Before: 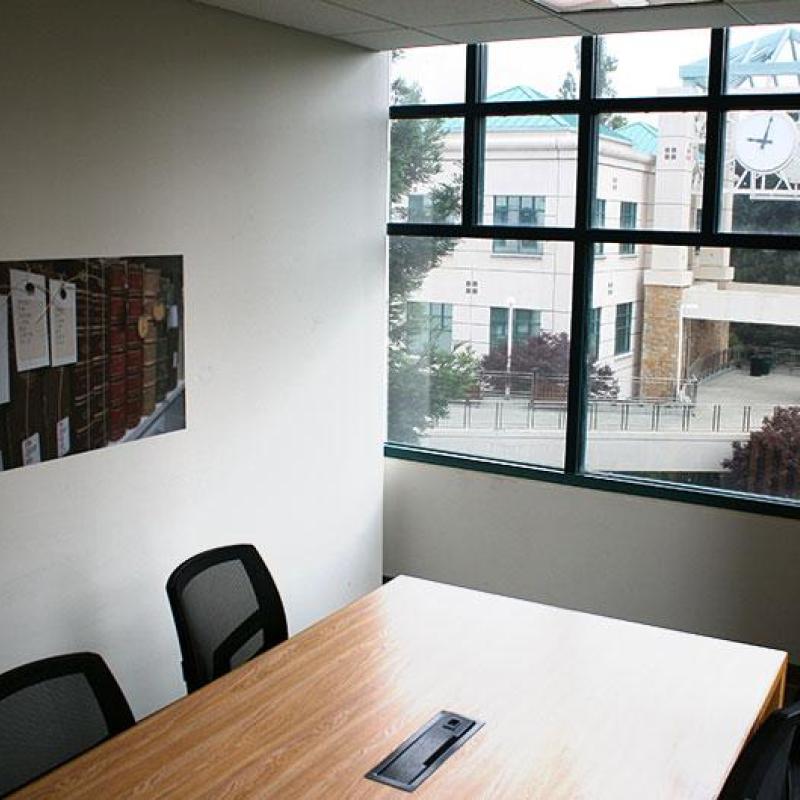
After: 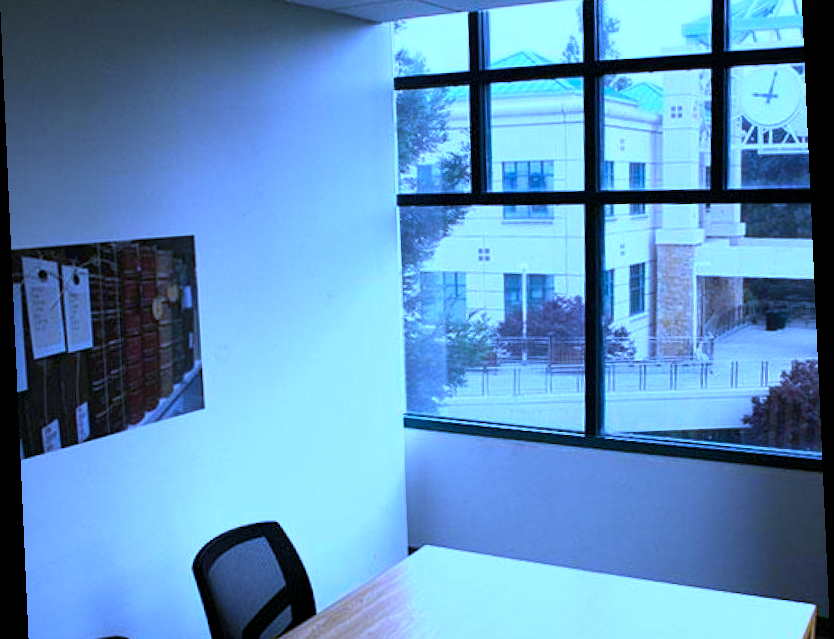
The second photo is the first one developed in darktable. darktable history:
color balance rgb: perceptual saturation grading › global saturation 20%, global vibrance 20%
white balance: red 0.766, blue 1.537
rotate and perspective: rotation -2.56°, automatic cropping off
crop: top 5.667%, bottom 17.637%
levels: levels [0.016, 0.492, 0.969]
